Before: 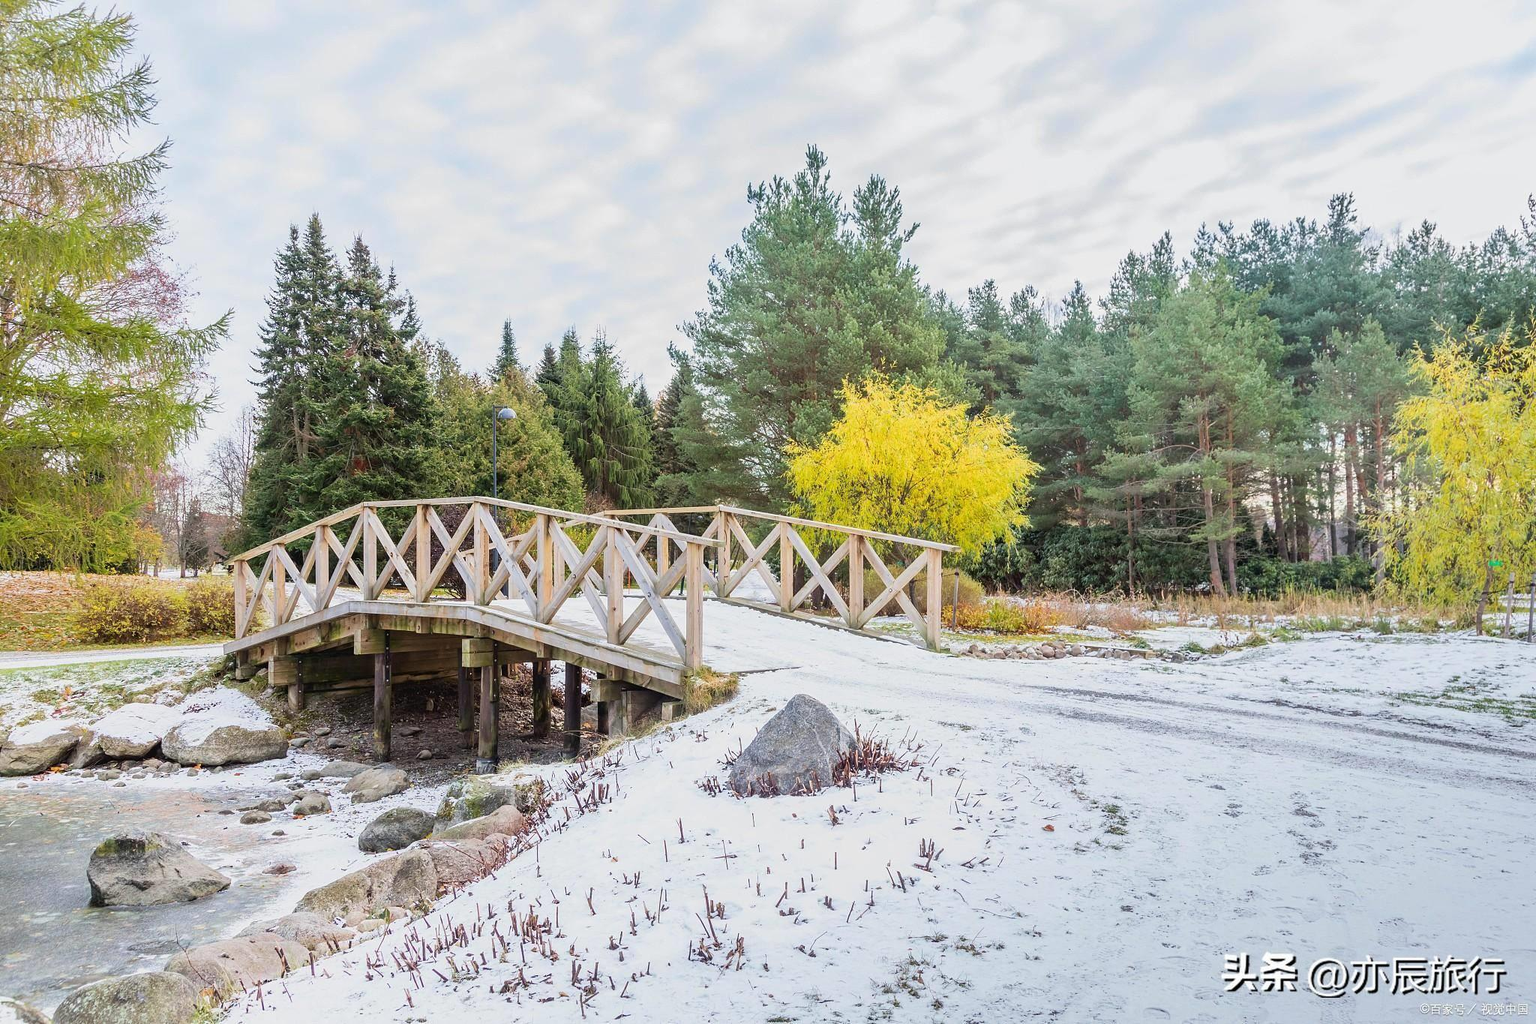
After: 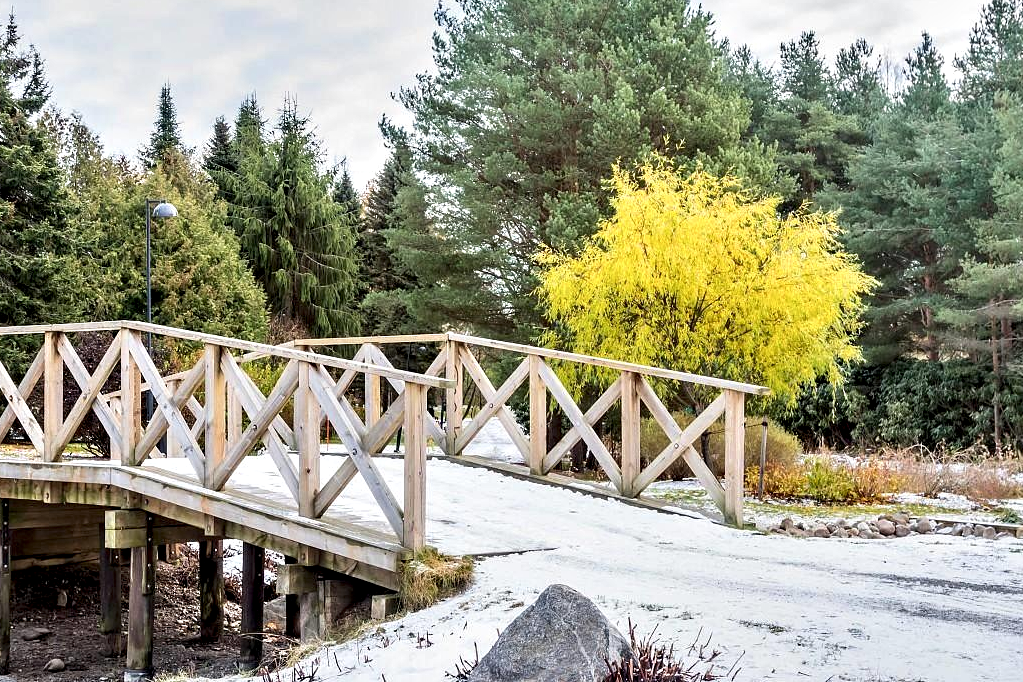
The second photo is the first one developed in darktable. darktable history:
crop: left 25%, top 25%, right 25%, bottom 25%
contrast equalizer: y [[0.601, 0.6, 0.598, 0.598, 0.6, 0.601], [0.5 ×6], [0.5 ×6], [0 ×6], [0 ×6]]
